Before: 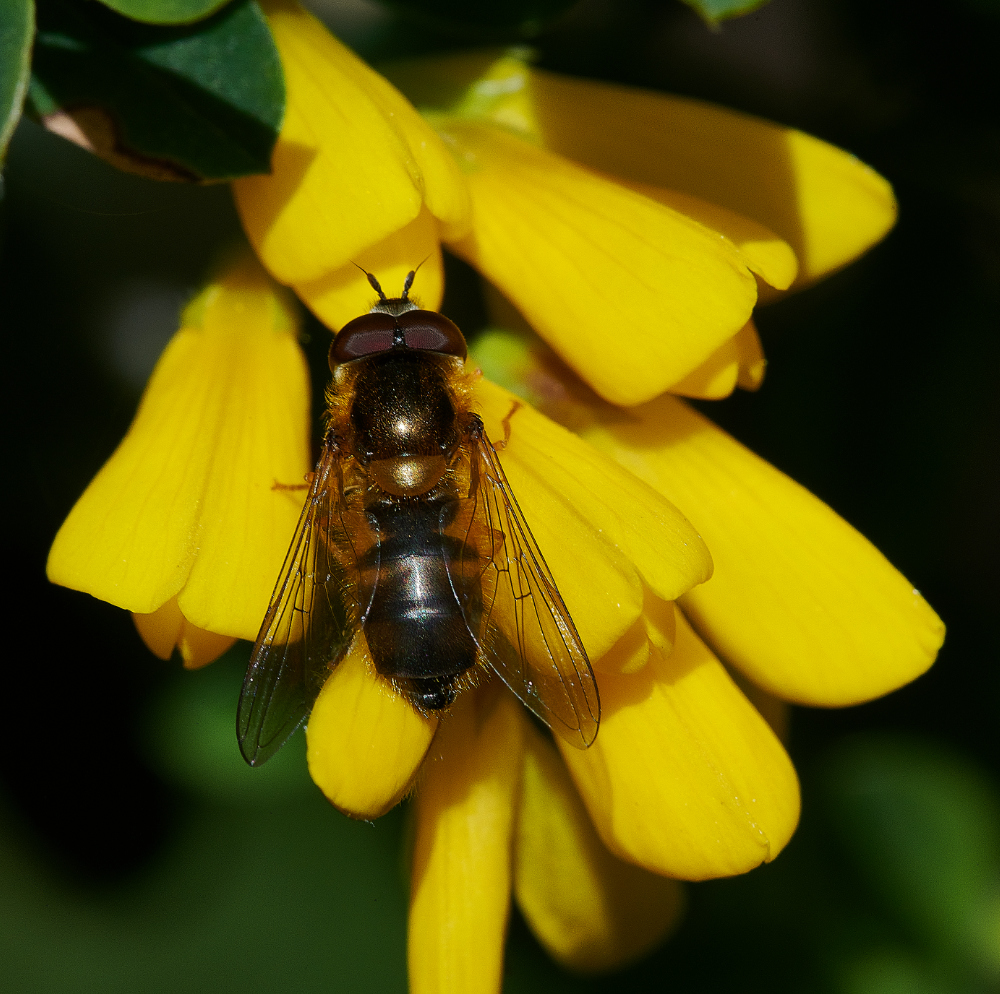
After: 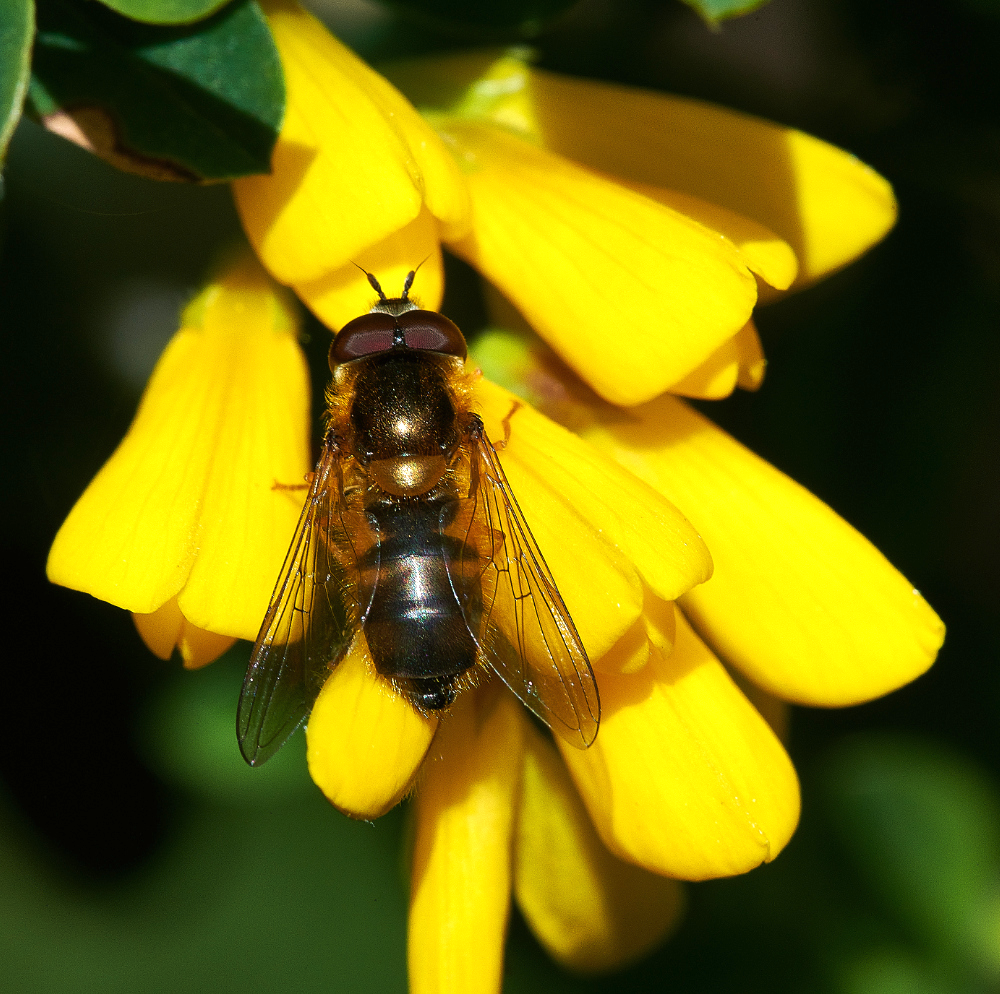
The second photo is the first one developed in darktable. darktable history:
exposure: black level correction 0, exposure 0.7 EV, compensate exposure bias true, compensate highlight preservation false
velvia: on, module defaults
